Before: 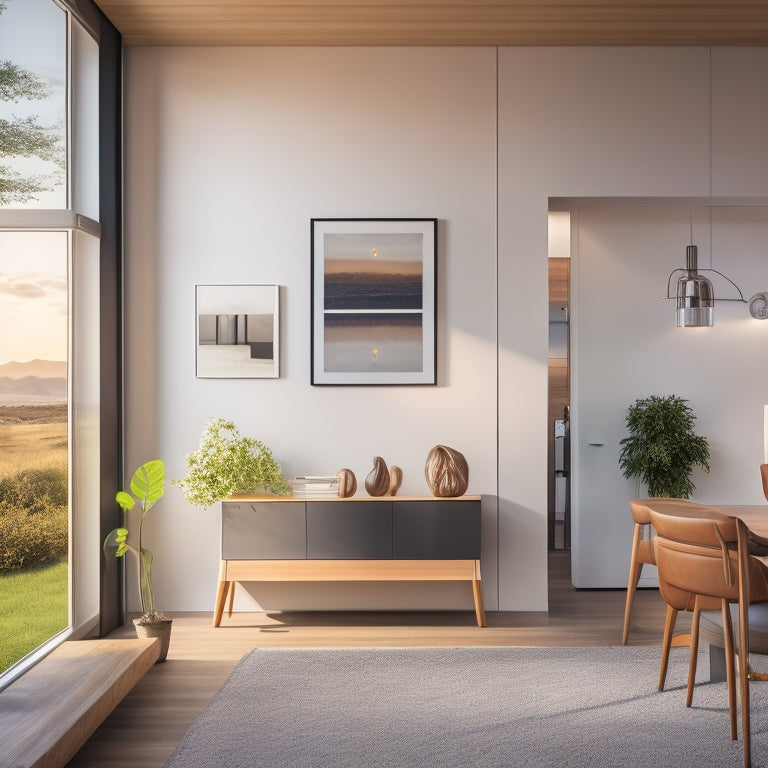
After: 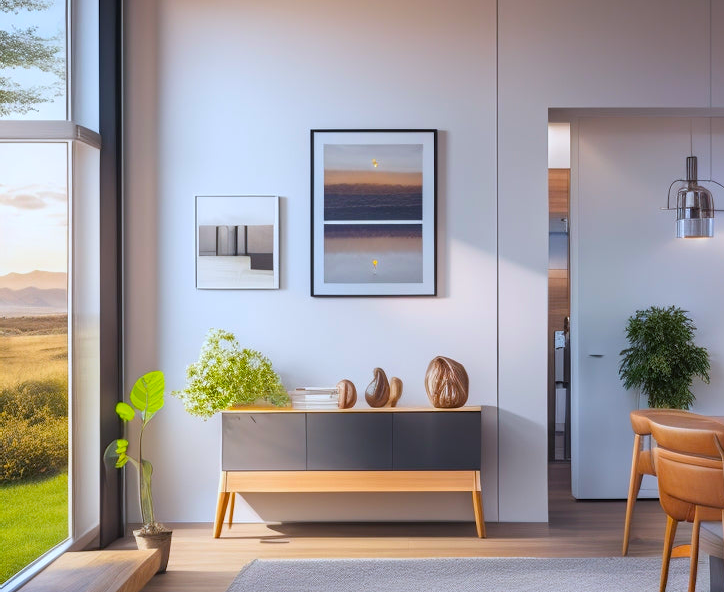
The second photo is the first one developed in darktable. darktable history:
crop and rotate: angle 0.03°, top 11.643%, right 5.651%, bottom 11.189%
color balance rgb: linear chroma grading › global chroma 15%, perceptual saturation grading › global saturation 30%
color calibration: x 0.37, y 0.382, temperature 4313.32 K
